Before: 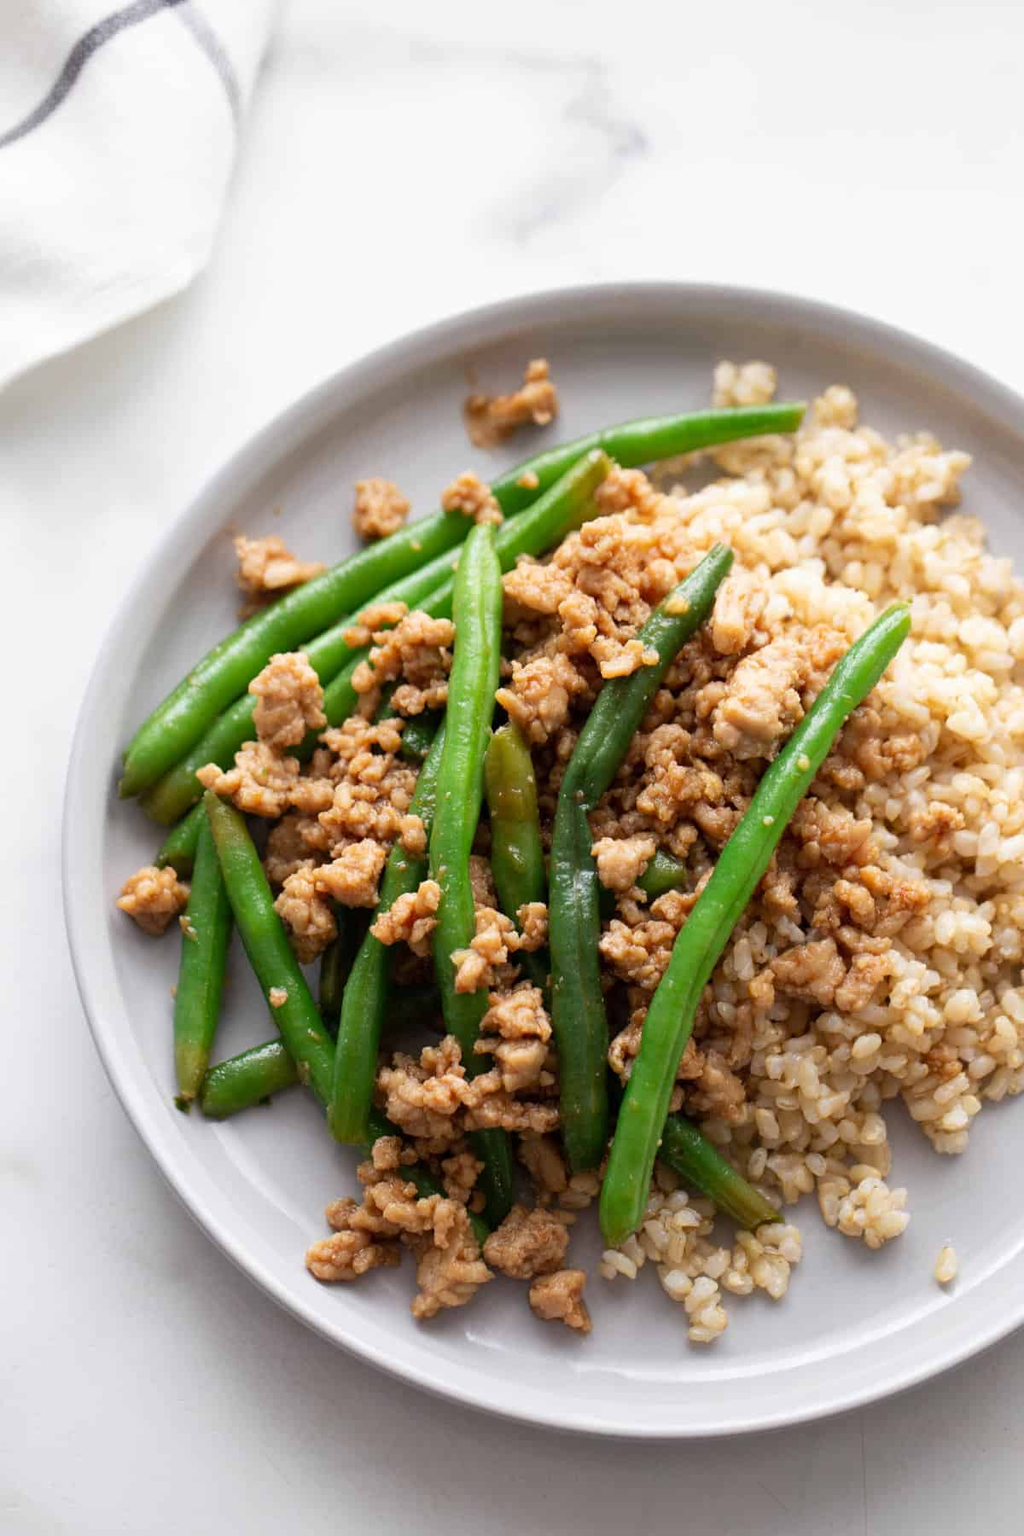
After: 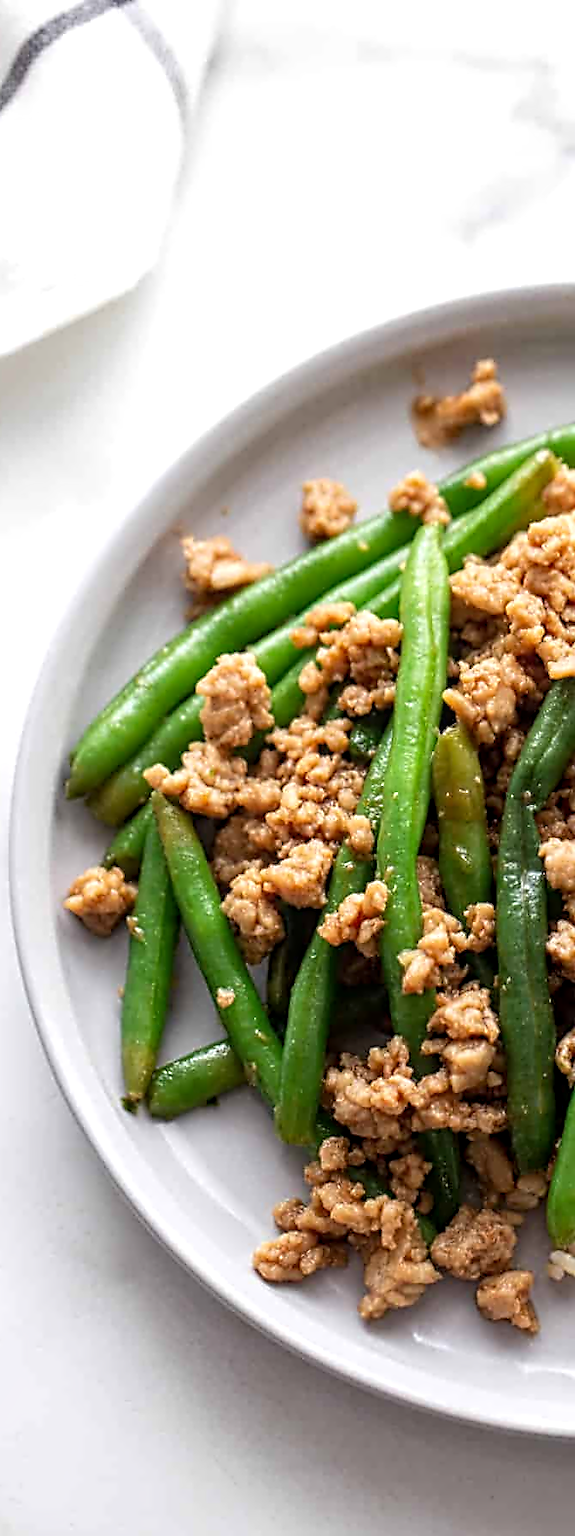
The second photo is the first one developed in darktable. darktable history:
crop: left 5.201%, right 38.592%
levels: levels [0, 0.474, 0.947]
contrast equalizer: octaves 7, y [[0.5, 0.5, 0.5, 0.515, 0.749, 0.84], [0.5 ×6], [0.5 ×6], [0, 0, 0, 0.001, 0.067, 0.262], [0 ×6]]
local contrast: on, module defaults
